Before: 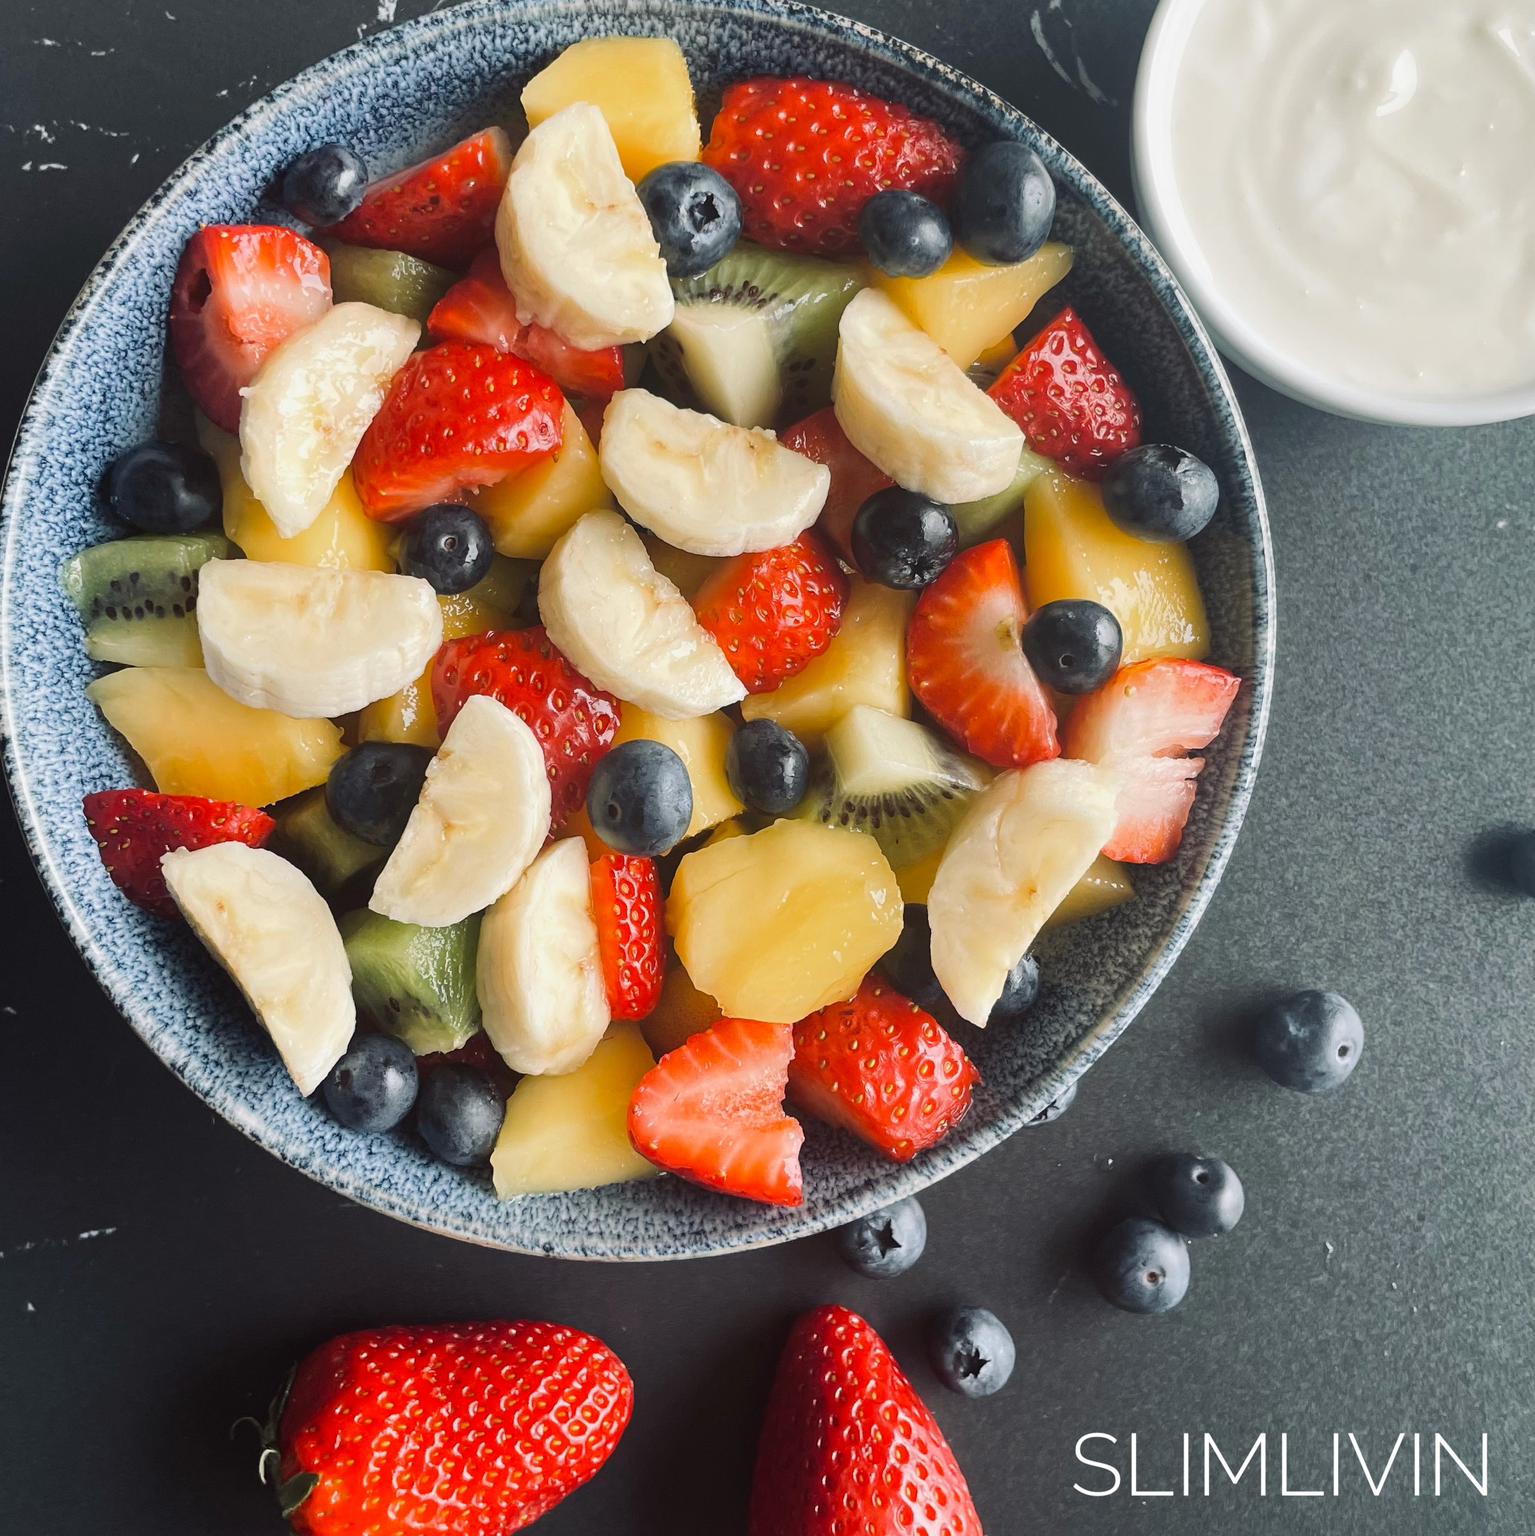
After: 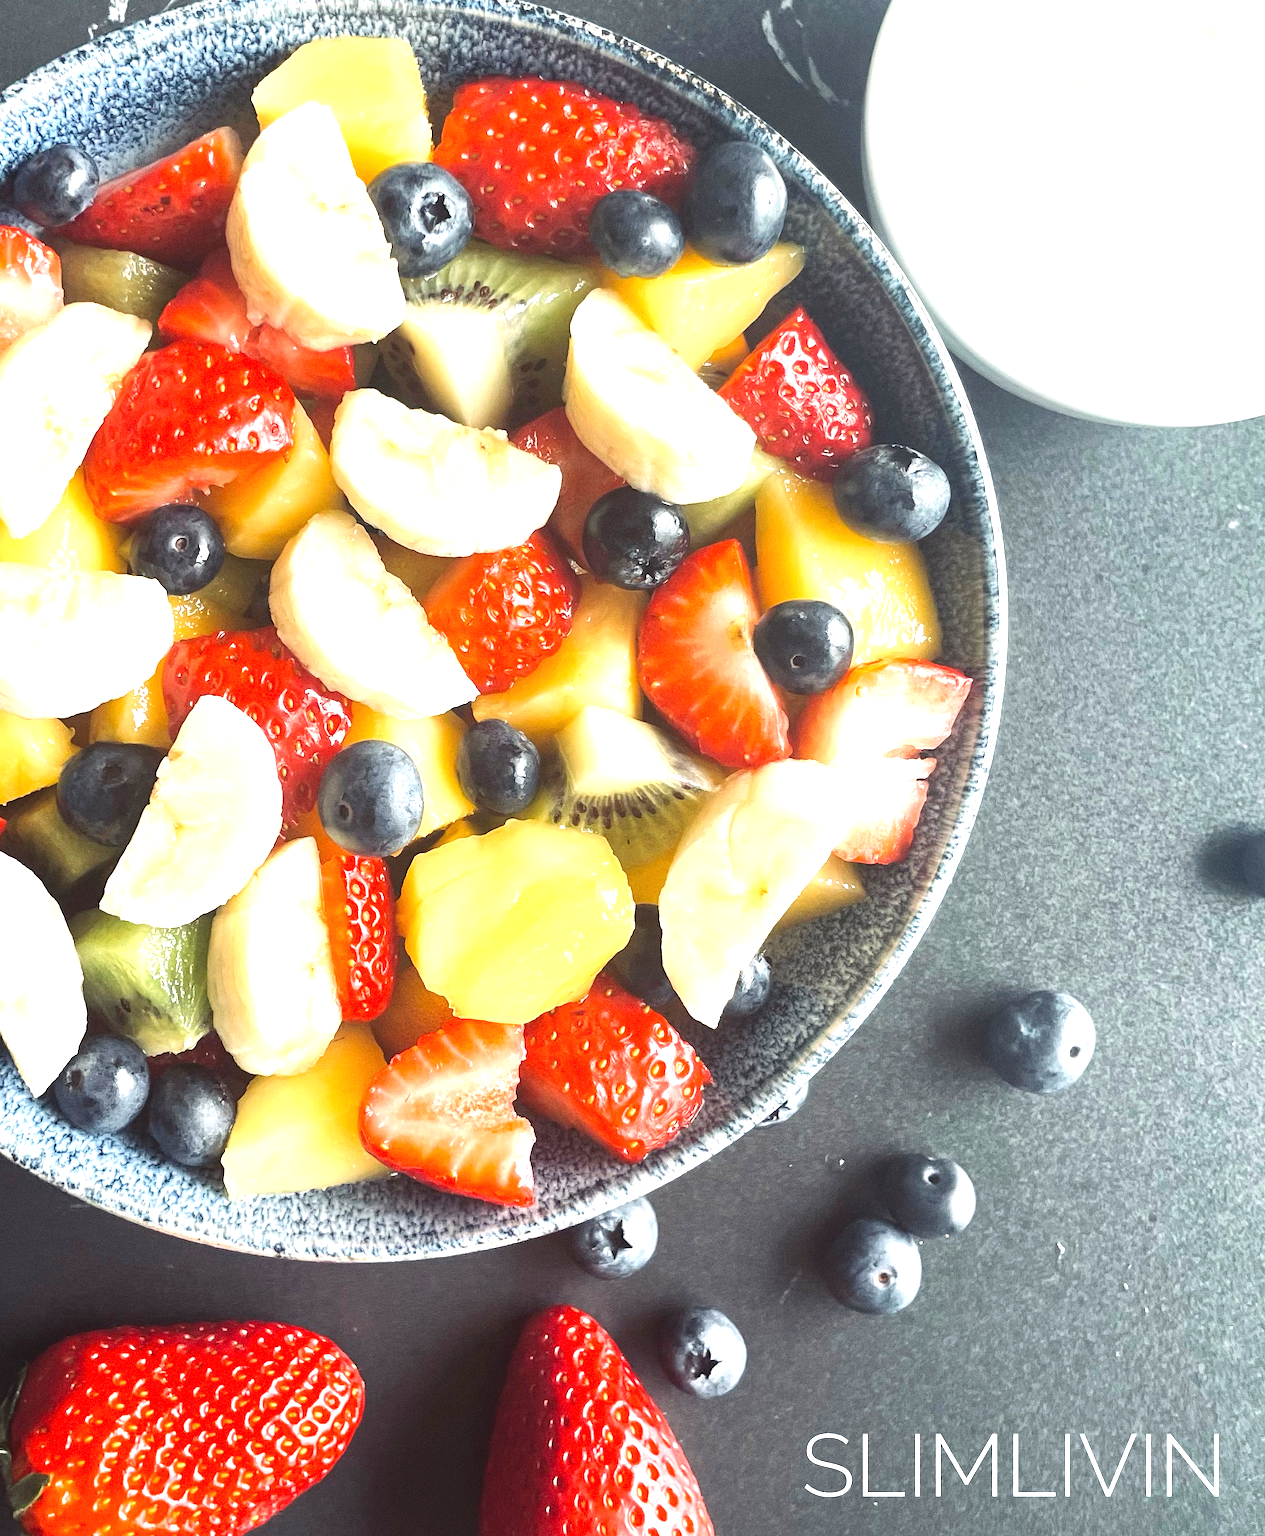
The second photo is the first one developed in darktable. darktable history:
grain: coarseness 0.09 ISO
exposure: black level correction 0, exposure 1.3 EV, compensate highlight preservation false
crop: left 17.582%, bottom 0.031%
